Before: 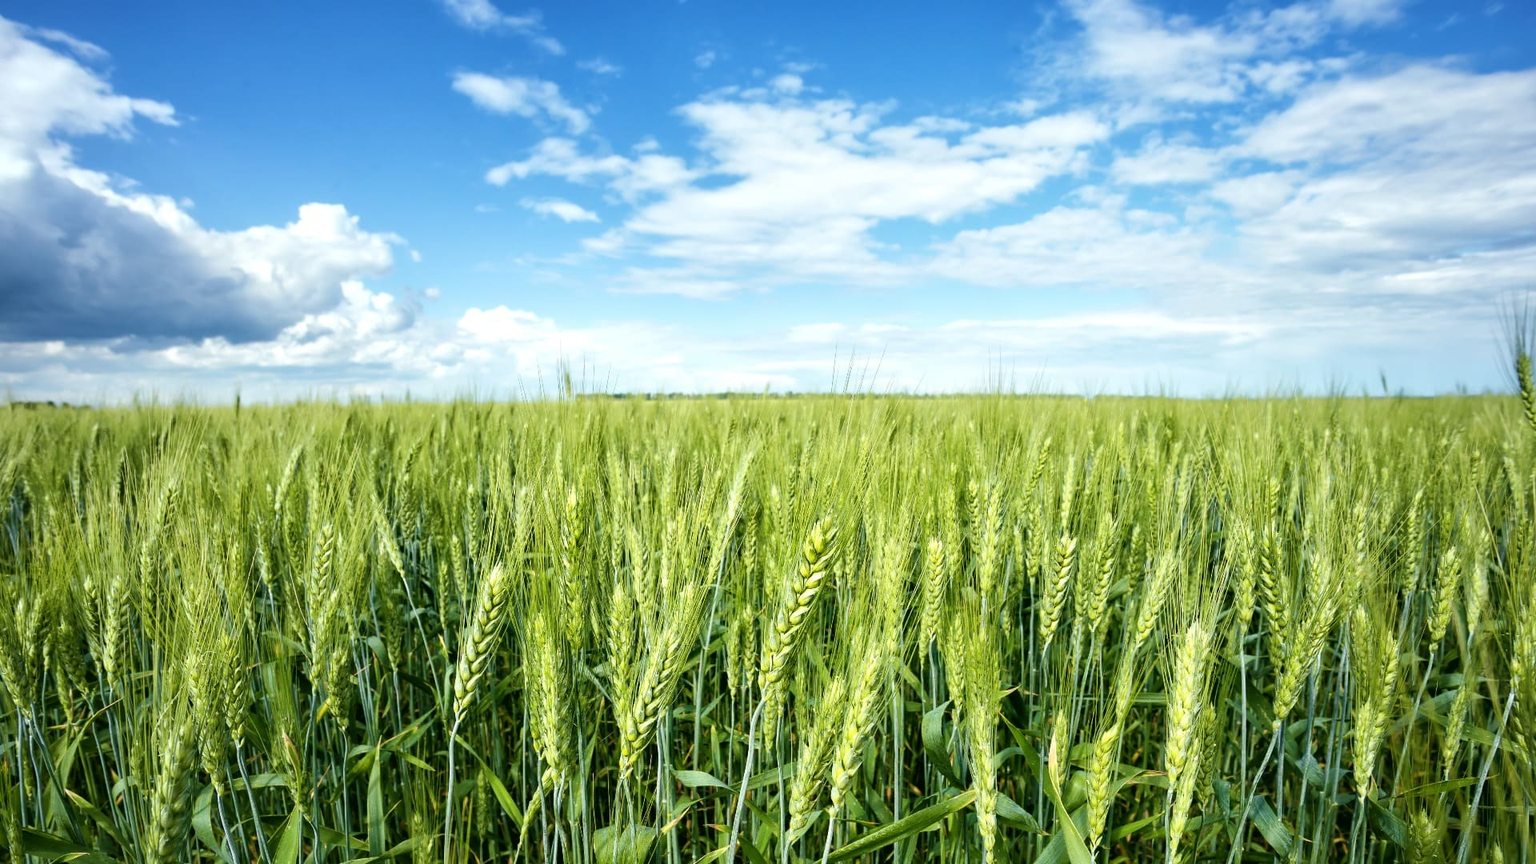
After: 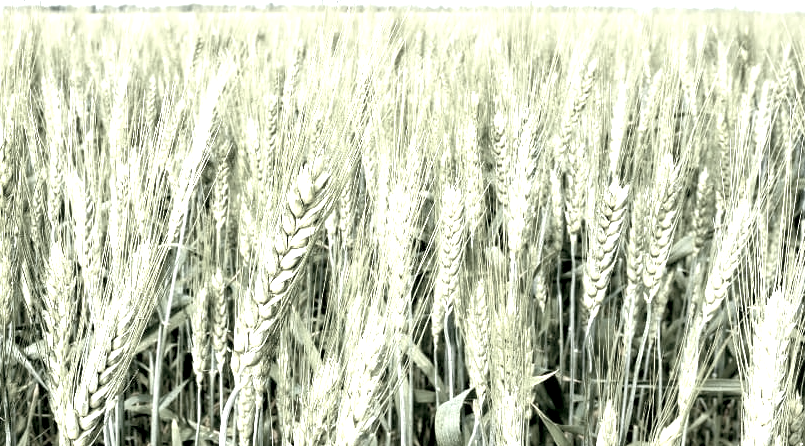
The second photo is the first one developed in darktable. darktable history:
crop: left 37.393%, top 45.166%, right 20.641%, bottom 13.503%
exposure: black level correction 0.008, exposure 0.967 EV, compensate highlight preservation false
color correction: highlights b* 0.069, saturation 0.23
